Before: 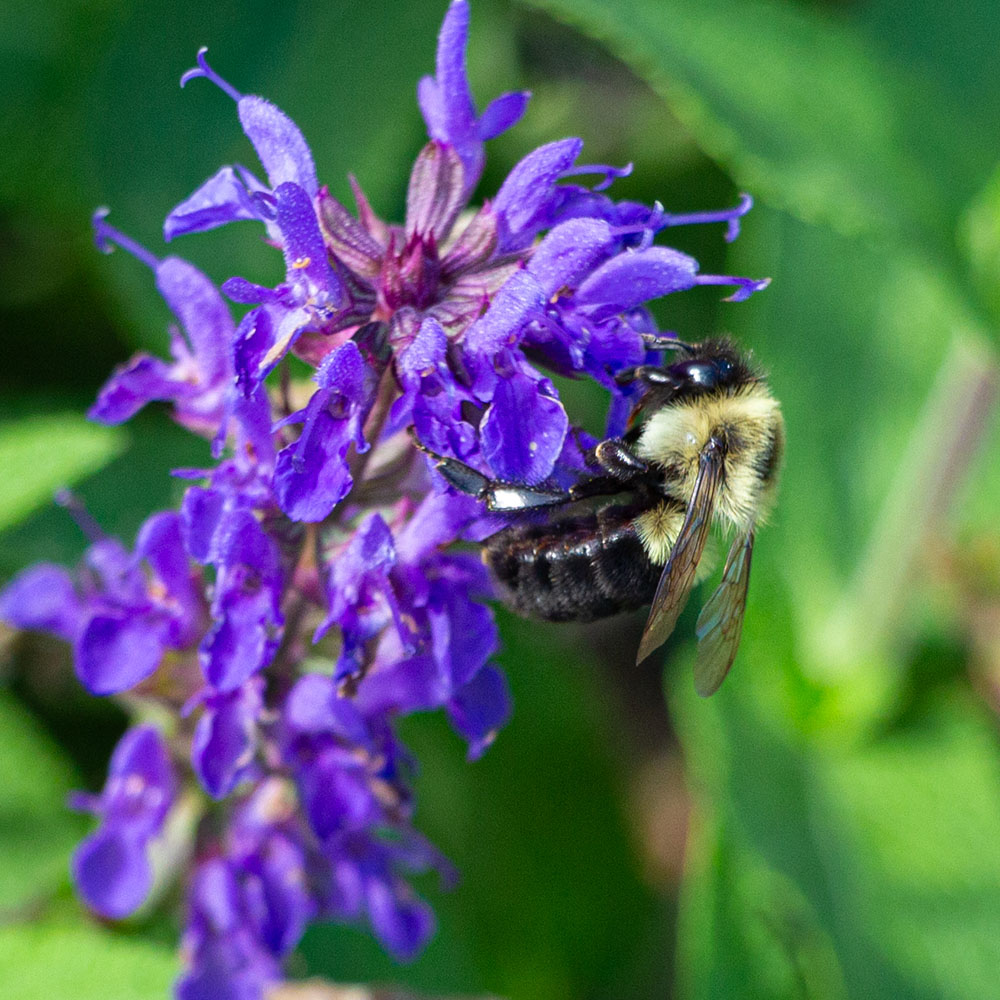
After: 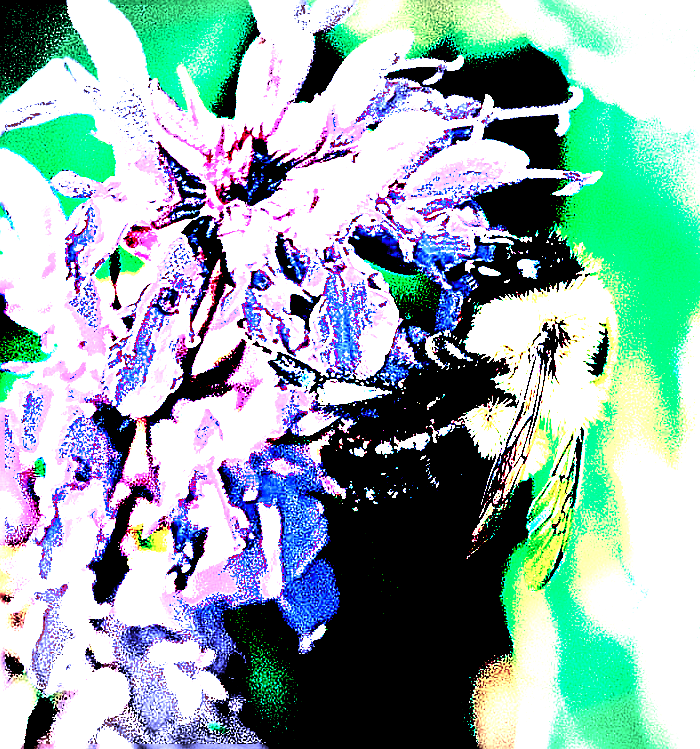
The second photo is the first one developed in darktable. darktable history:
sharpen: on, module defaults
haze removal: strength -0.101, compatibility mode true, adaptive false
color correction: highlights b* 0.025, saturation 0.841
color balance rgb: shadows lift › chroma 6.452%, shadows lift › hue 303.21°, global offset › hue 170.77°, perceptual saturation grading › global saturation 20%, perceptual saturation grading › highlights -25.693%, perceptual saturation grading › shadows 25.389%
exposure: black level correction 0.098, exposure 3.054 EV, compensate highlight preservation false
crop and rotate: left 17.038%, top 10.677%, right 12.872%, bottom 14.421%
tone equalizer: luminance estimator HSV value / RGB max
vignetting: fall-off start 99.79%, width/height ratio 1.32
